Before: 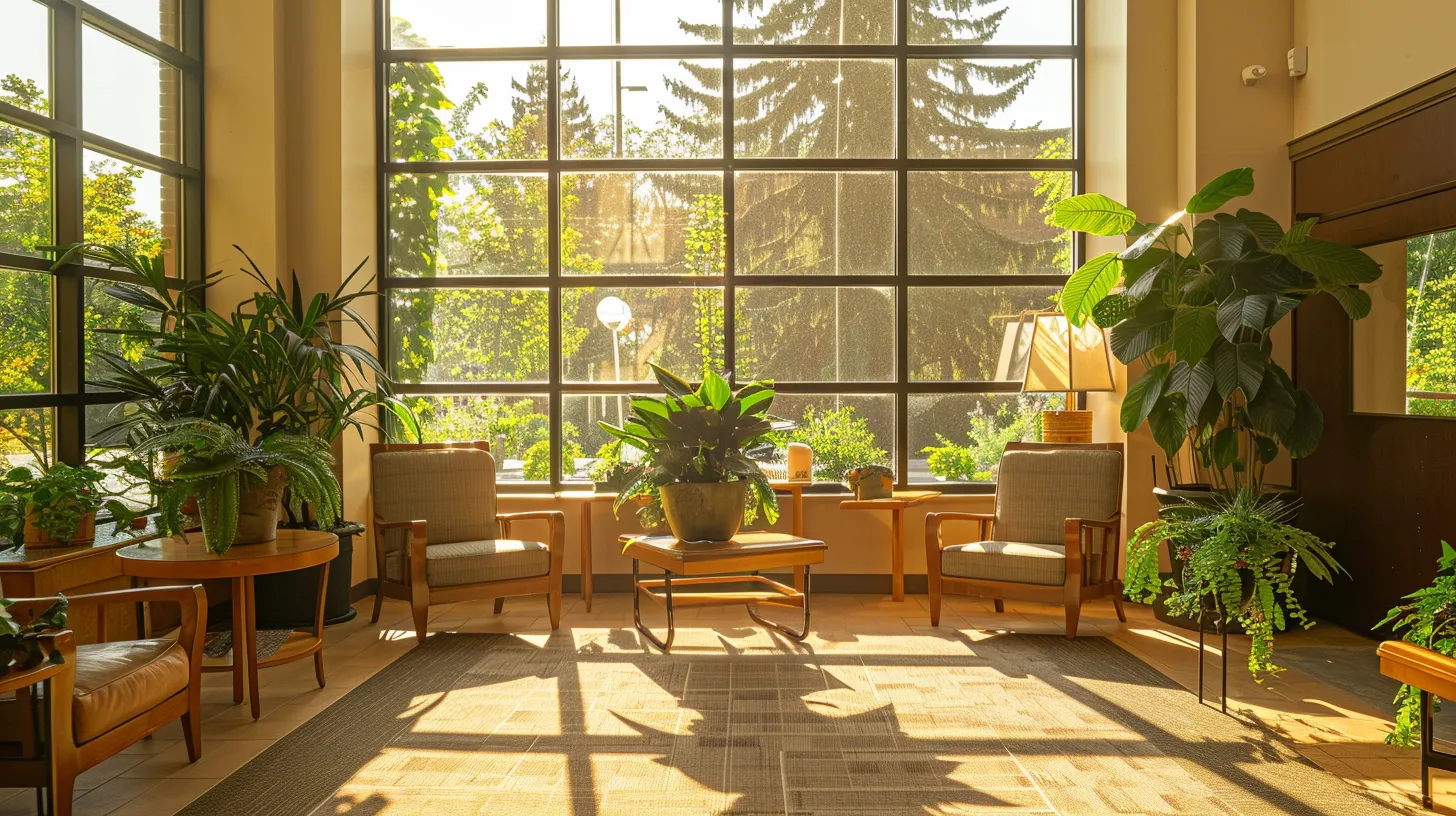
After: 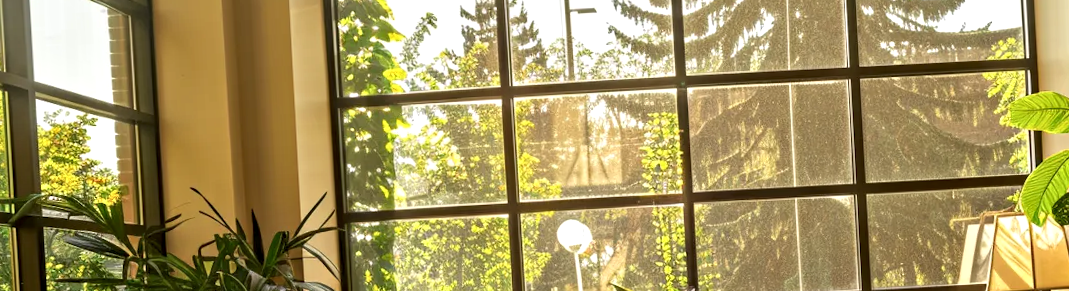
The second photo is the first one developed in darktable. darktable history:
contrast equalizer: y [[0.545, 0.572, 0.59, 0.59, 0.571, 0.545], [0.5 ×6], [0.5 ×6], [0 ×6], [0 ×6]]
rotate and perspective: rotation -3°, crop left 0.031, crop right 0.968, crop top 0.07, crop bottom 0.93
crop: left 0.579%, top 7.627%, right 23.167%, bottom 54.275%
